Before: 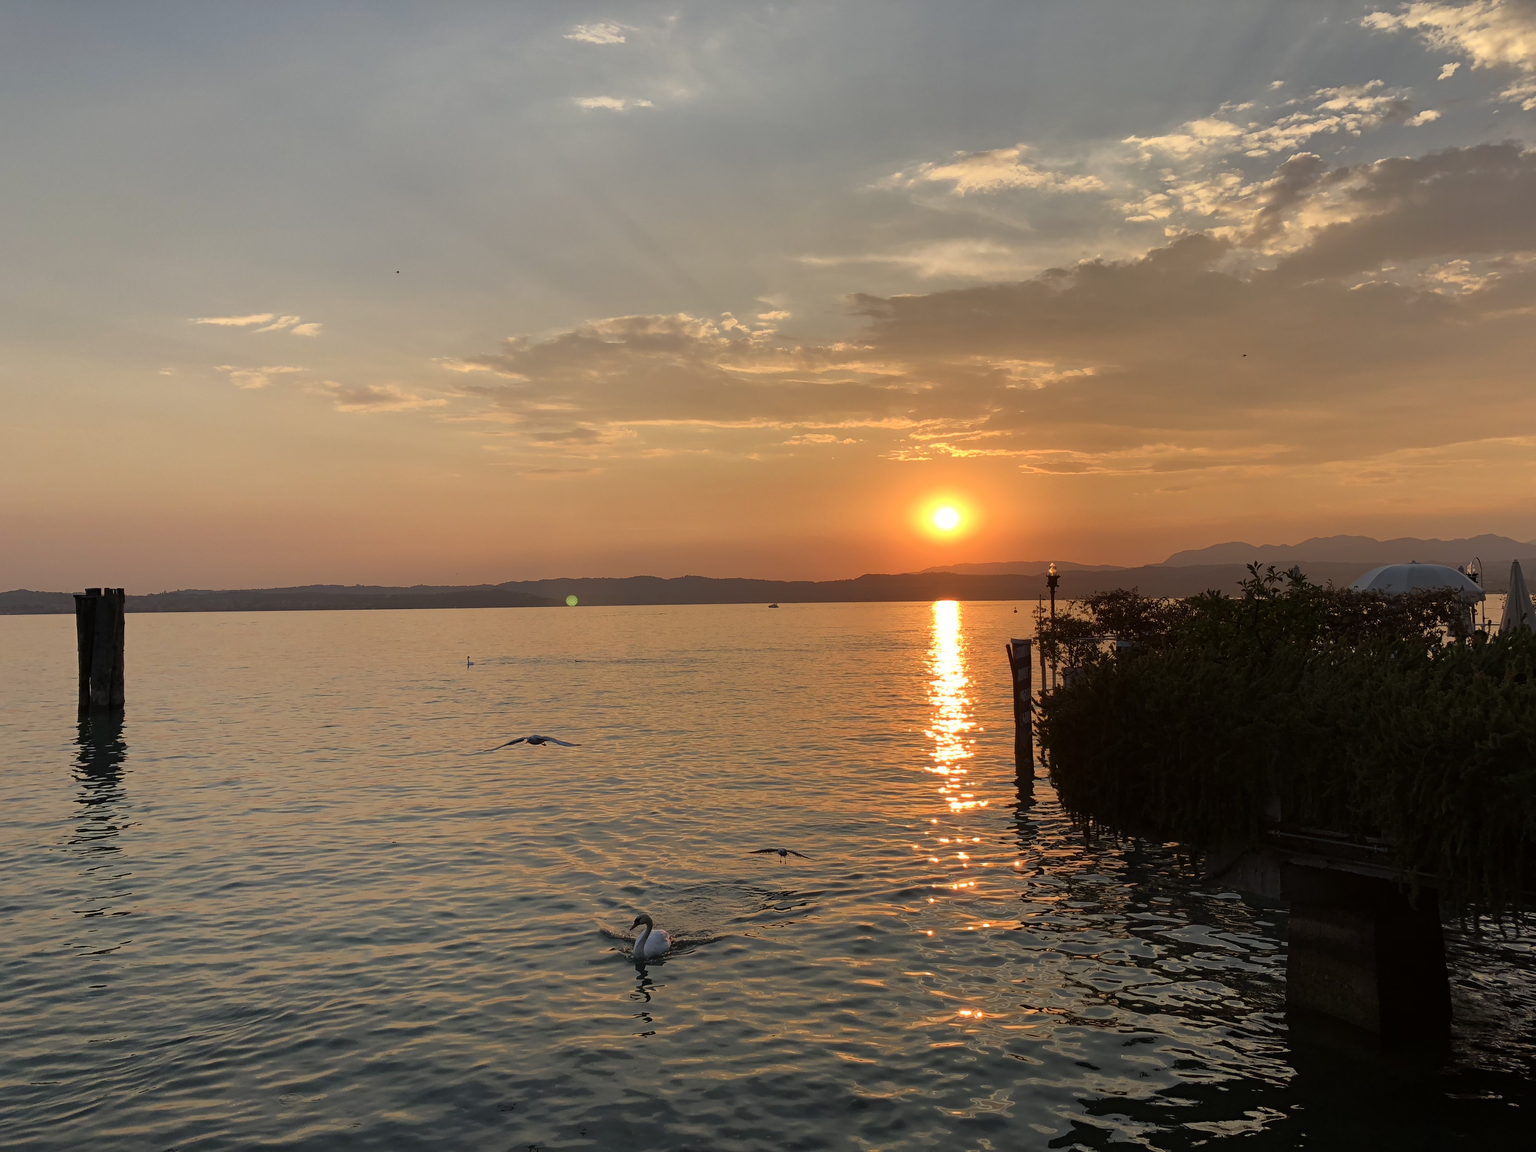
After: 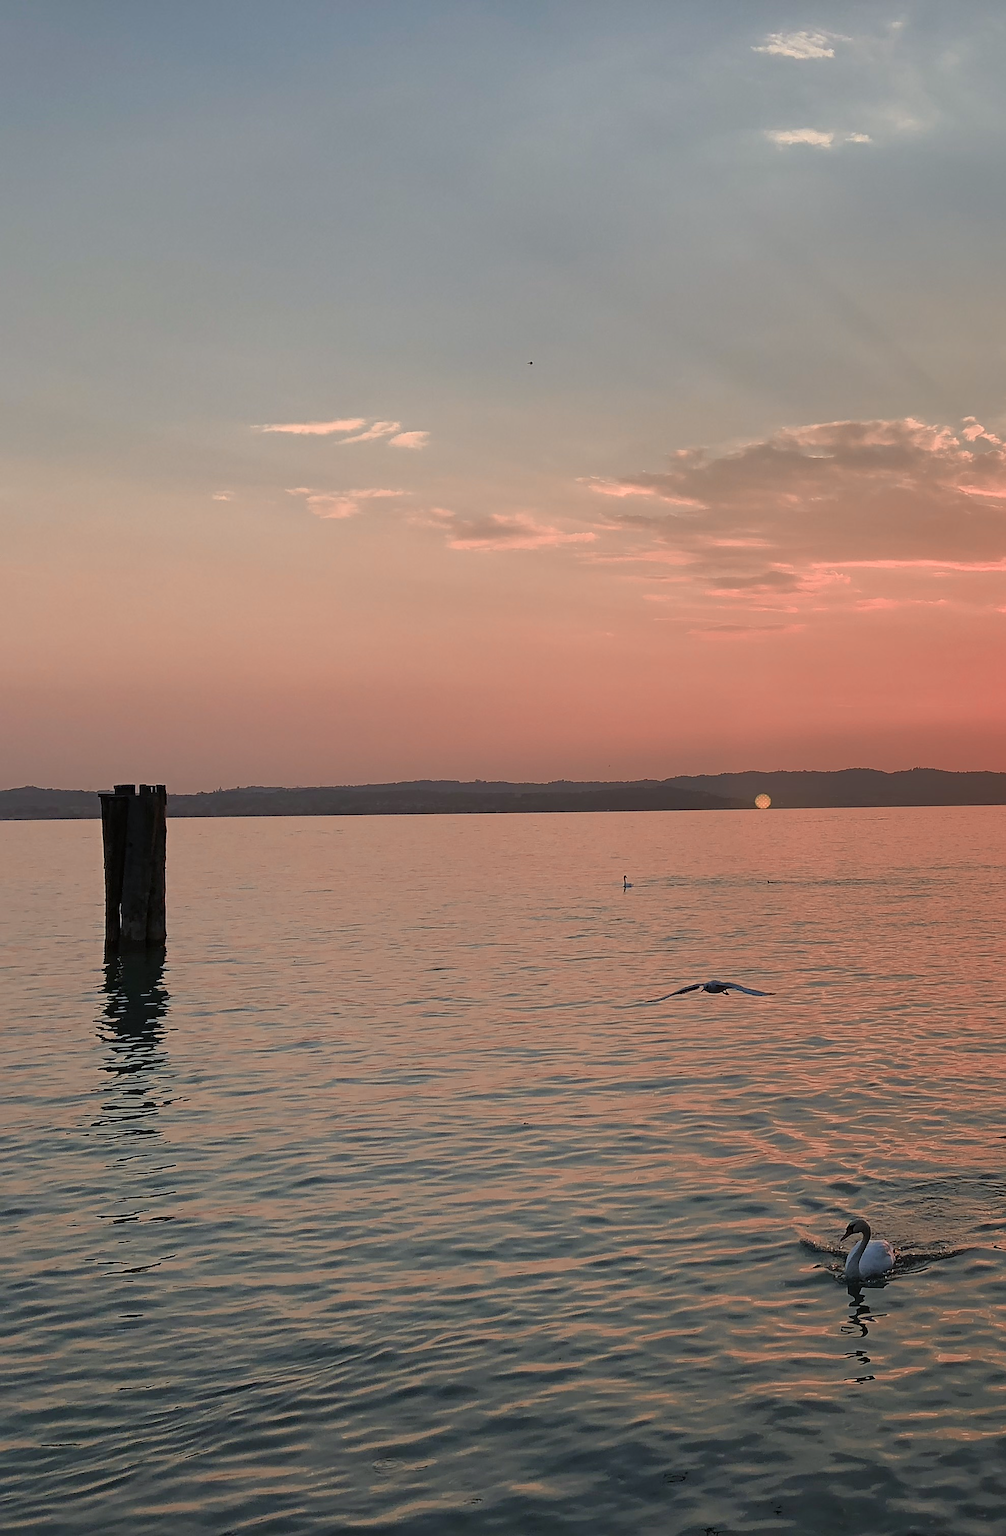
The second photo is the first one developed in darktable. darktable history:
sharpen: on, module defaults
color zones: curves: ch2 [(0, 0.488) (0.143, 0.417) (0.286, 0.212) (0.429, 0.179) (0.571, 0.154) (0.714, 0.415) (0.857, 0.495) (1, 0.488)]
white balance: red 0.967, blue 1.049
crop and rotate: left 0%, top 0%, right 50.845%
